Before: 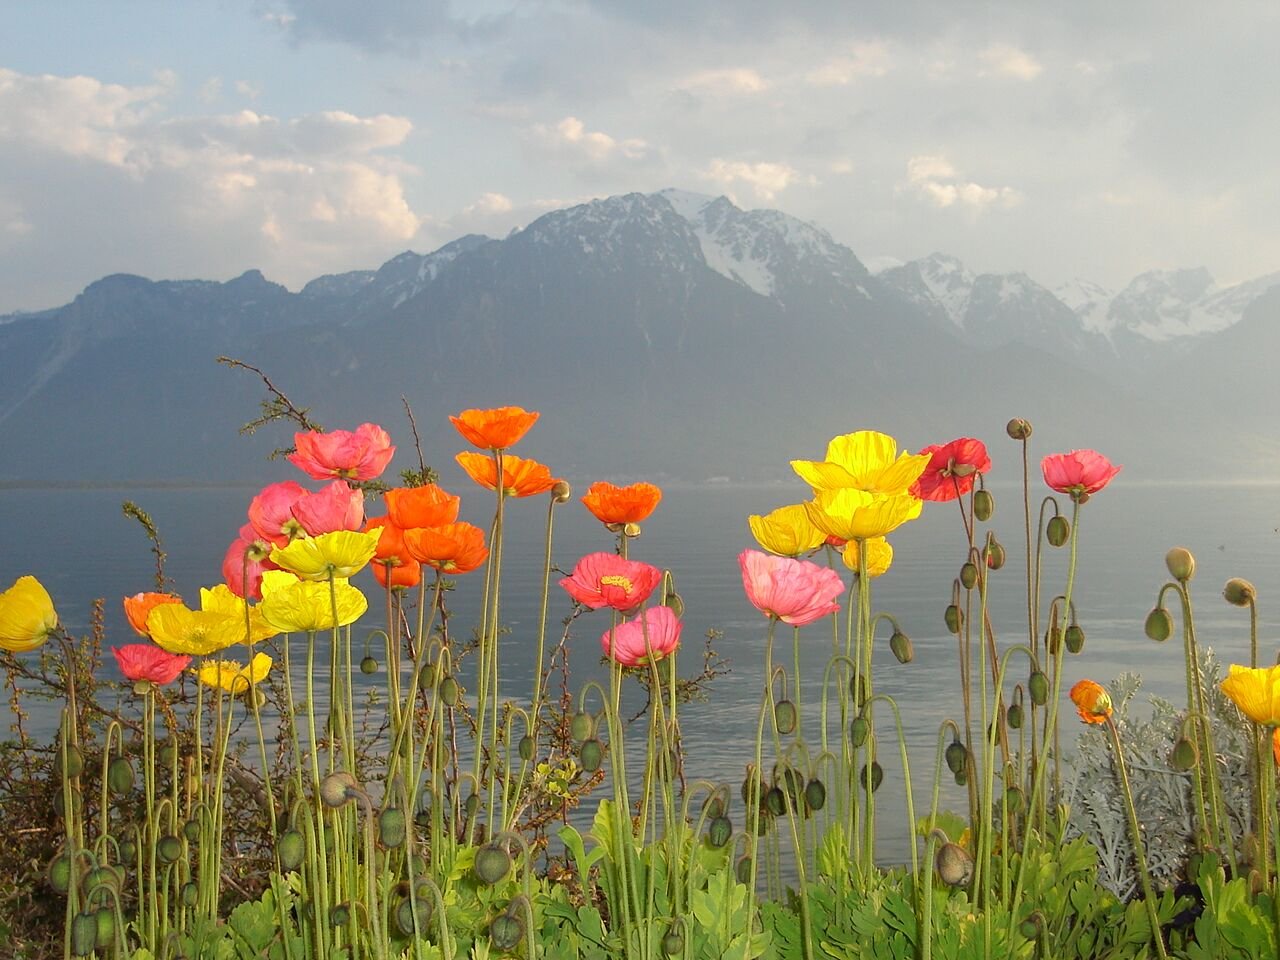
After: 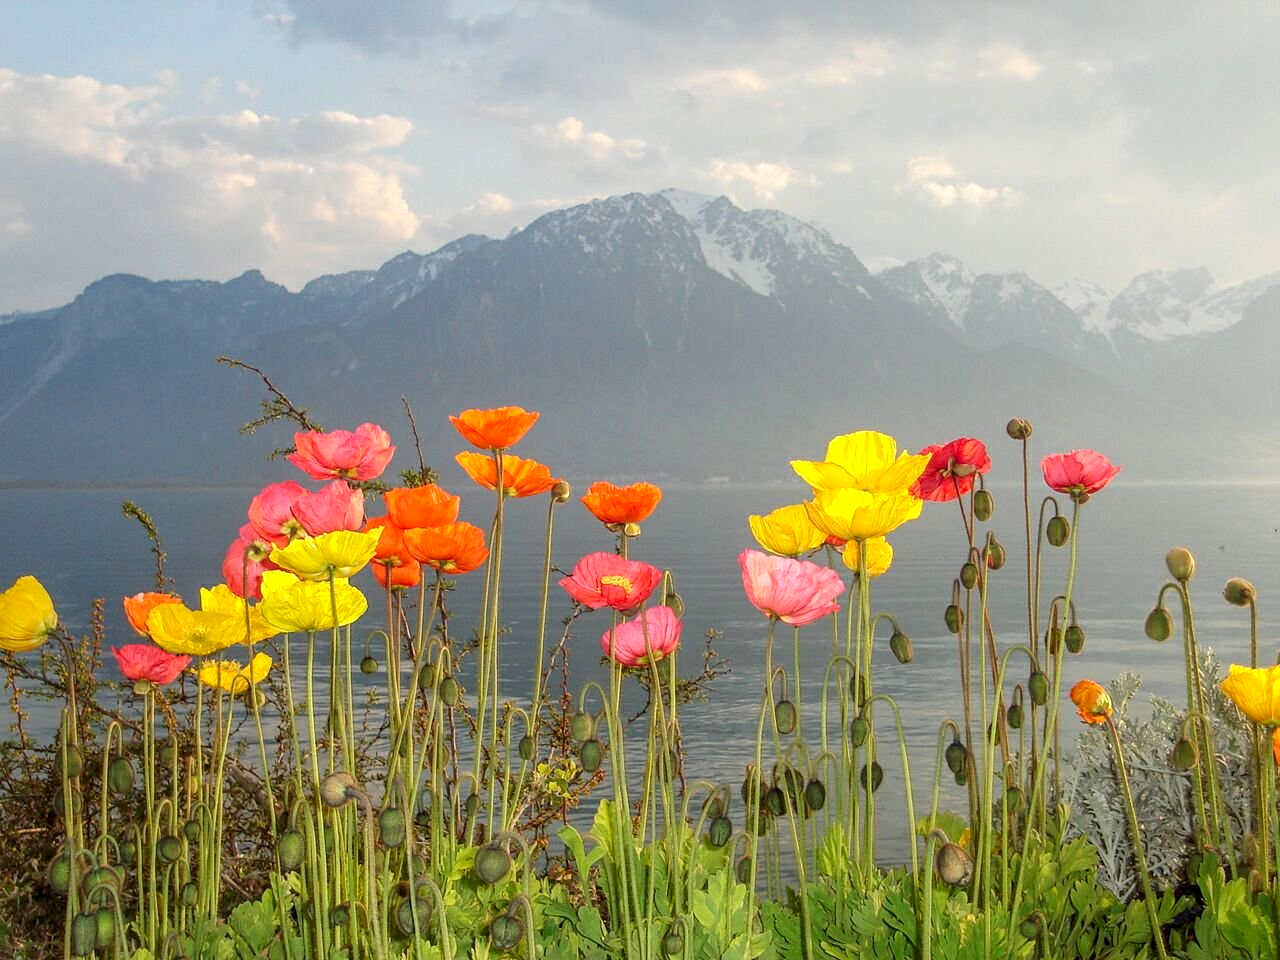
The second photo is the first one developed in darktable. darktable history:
local contrast: highlights 4%, shadows 7%, detail 134%
contrast brightness saturation: contrast 0.097, brightness 0.034, saturation 0.085
